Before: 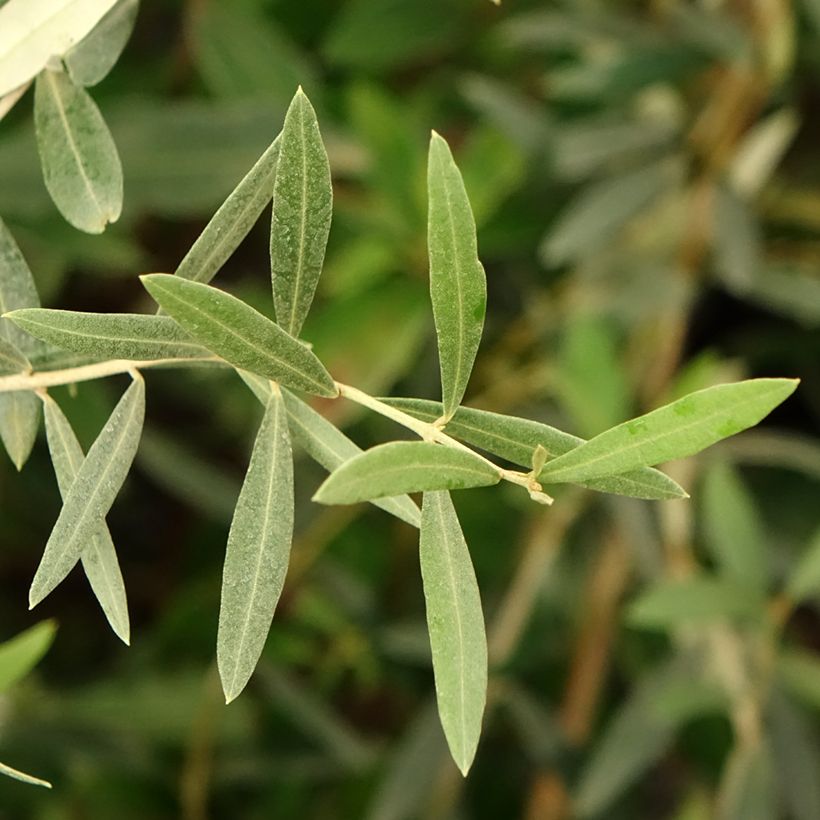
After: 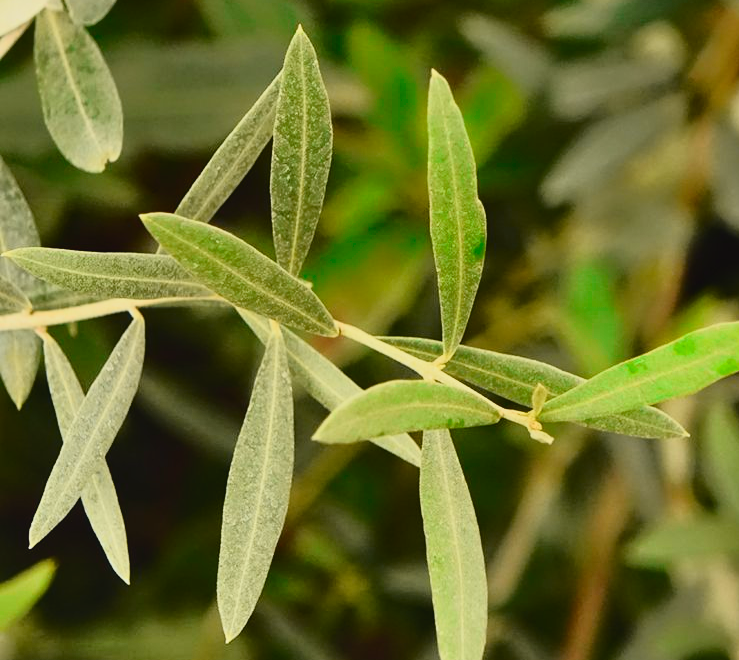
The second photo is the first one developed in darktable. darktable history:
crop: top 7.519%, right 9.877%, bottom 11.962%
shadows and highlights: shadows 59.49, soften with gaussian
tone curve: curves: ch0 [(0, 0.032) (0.094, 0.08) (0.265, 0.208) (0.41, 0.417) (0.498, 0.496) (0.638, 0.673) (0.819, 0.841) (0.96, 0.899)]; ch1 [(0, 0) (0.161, 0.092) (0.37, 0.302) (0.417, 0.434) (0.495, 0.498) (0.576, 0.589) (0.725, 0.765) (1, 1)]; ch2 [(0, 0) (0.352, 0.403) (0.45, 0.469) (0.521, 0.515) (0.59, 0.579) (1, 1)], color space Lab, independent channels
color balance rgb: perceptual saturation grading › global saturation 25.823%
